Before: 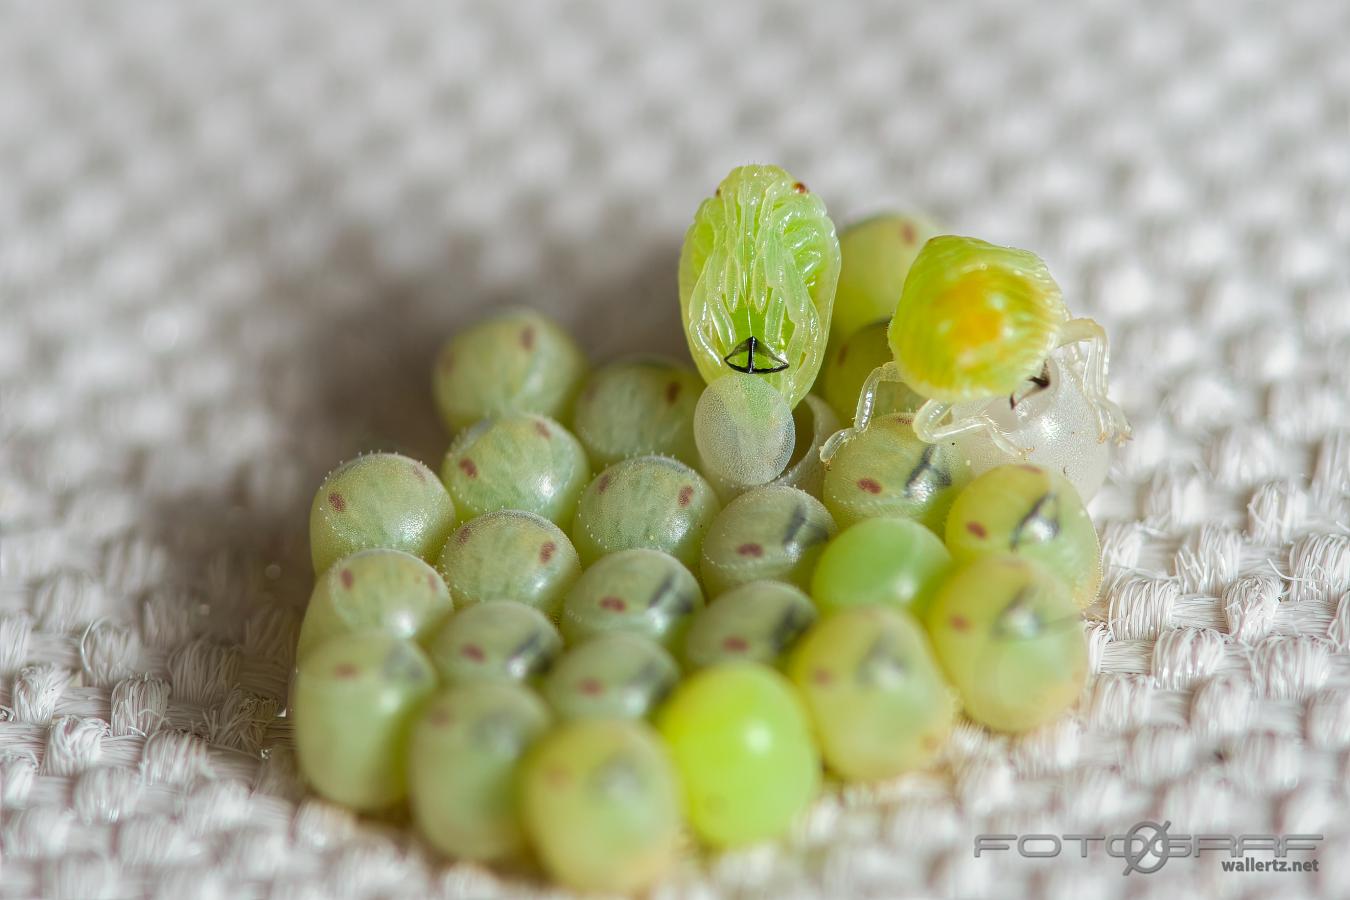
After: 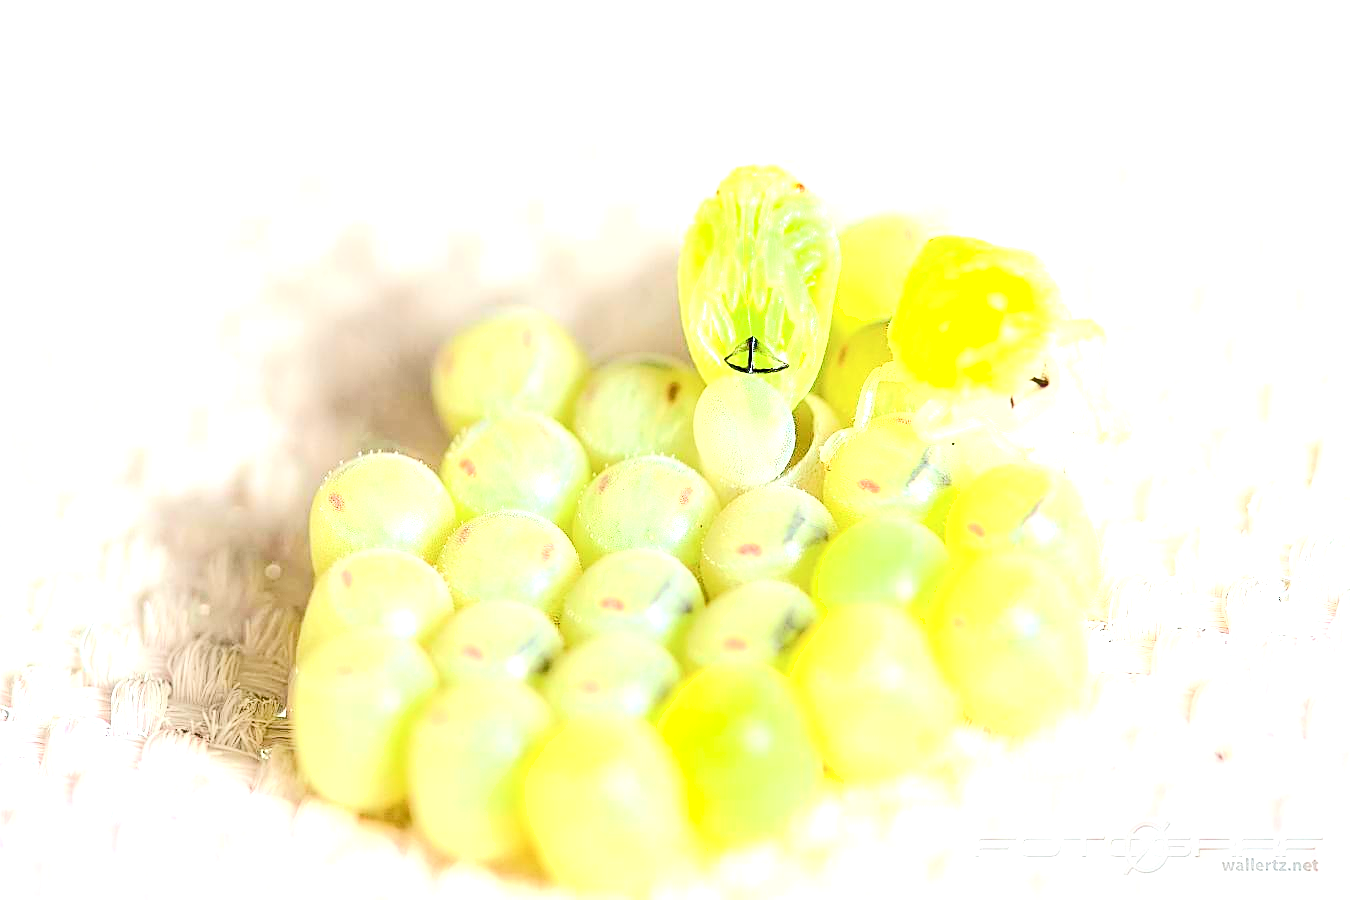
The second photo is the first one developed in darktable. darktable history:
exposure: black level correction 0, exposure 1.2 EV, compensate highlight preservation false
tone curve: curves: ch0 [(0, 0) (0.003, 0.015) (0.011, 0.025) (0.025, 0.056) (0.044, 0.104) (0.069, 0.139) (0.1, 0.181) (0.136, 0.226) (0.177, 0.28) (0.224, 0.346) (0.277, 0.42) (0.335, 0.505) (0.399, 0.594) (0.468, 0.699) (0.543, 0.776) (0.623, 0.848) (0.709, 0.893) (0.801, 0.93) (0.898, 0.97) (1, 1)], color space Lab, independent channels, preserve colors none
tone equalizer: -8 EV -0.78 EV, -7 EV -0.7 EV, -6 EV -0.6 EV, -5 EV -0.419 EV, -3 EV 0.385 EV, -2 EV 0.6 EV, -1 EV 0.691 EV, +0 EV 0.724 EV
shadows and highlights: shadows 36.39, highlights -27.29, soften with gaussian
color balance rgb: highlights gain › luminance 14.786%, perceptual saturation grading › global saturation 20%, perceptual saturation grading › highlights -25.4%, perceptual saturation grading › shadows 26.084%, global vibrance 9.455%
sharpen: on, module defaults
